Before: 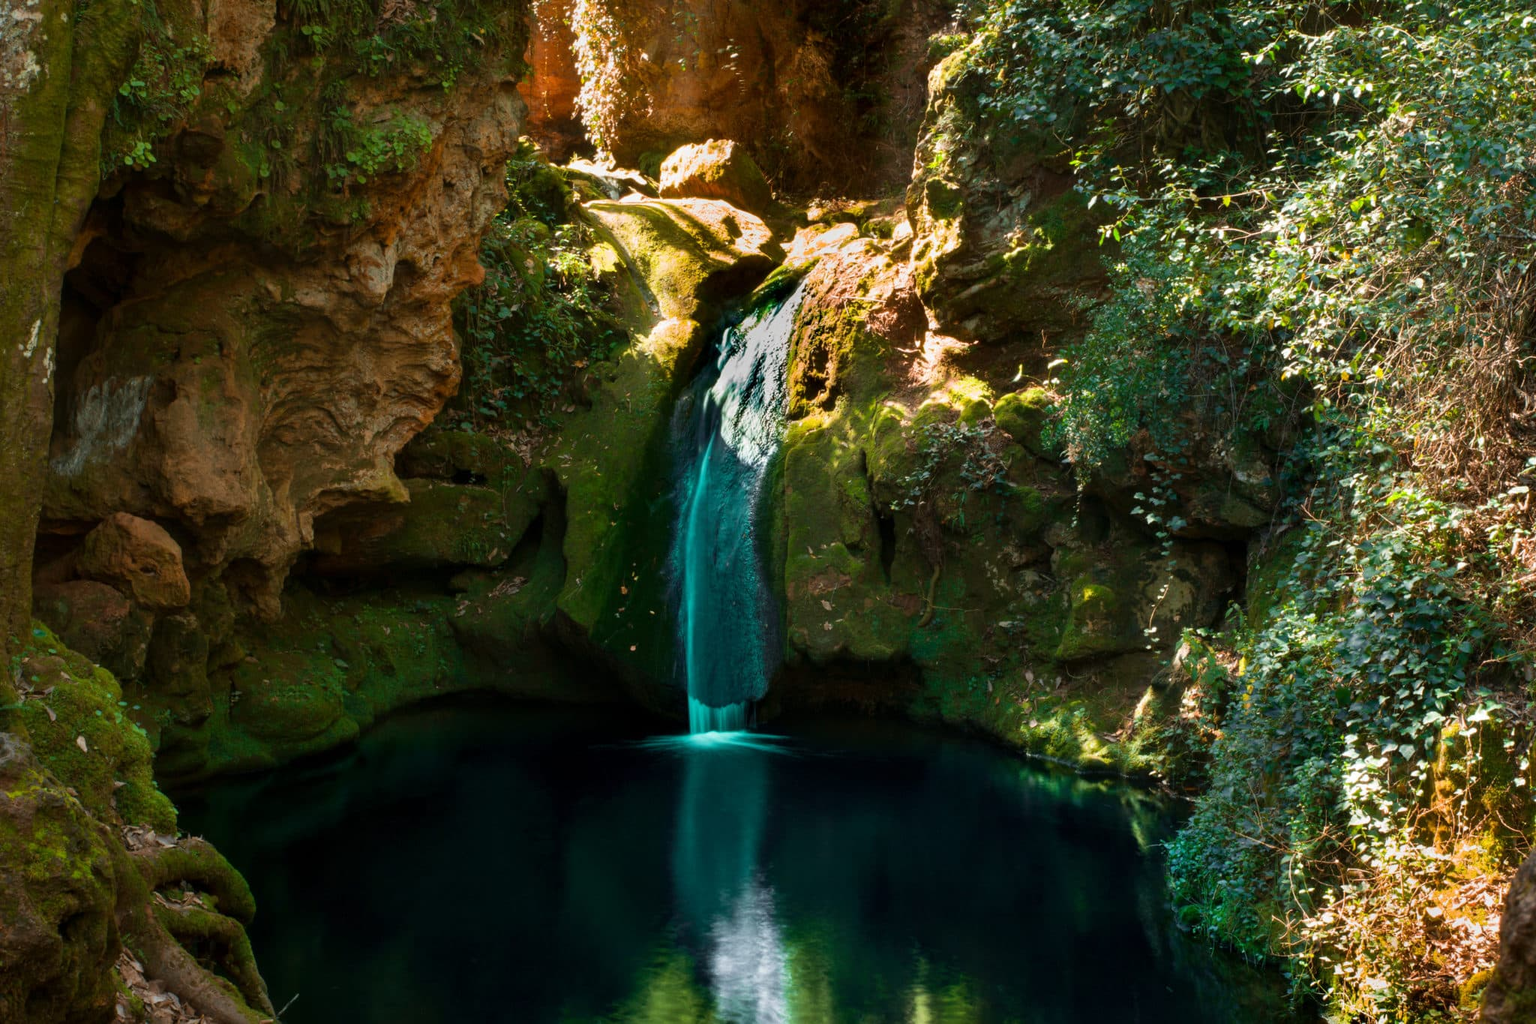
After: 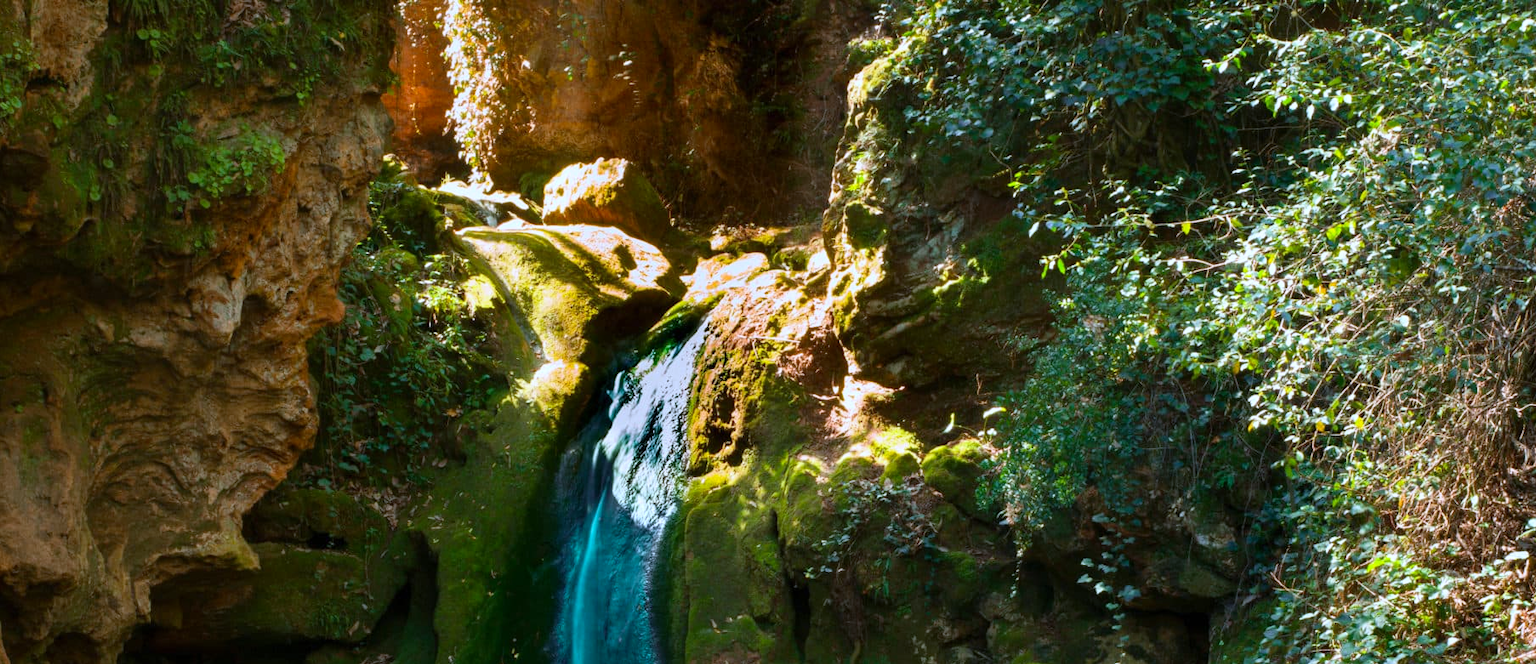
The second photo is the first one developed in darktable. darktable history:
crop and rotate: left 11.812%, bottom 42.776%
white balance: red 0.948, green 1.02, blue 1.176
contrast brightness saturation: contrast 0.1, brightness 0.03, saturation 0.09
